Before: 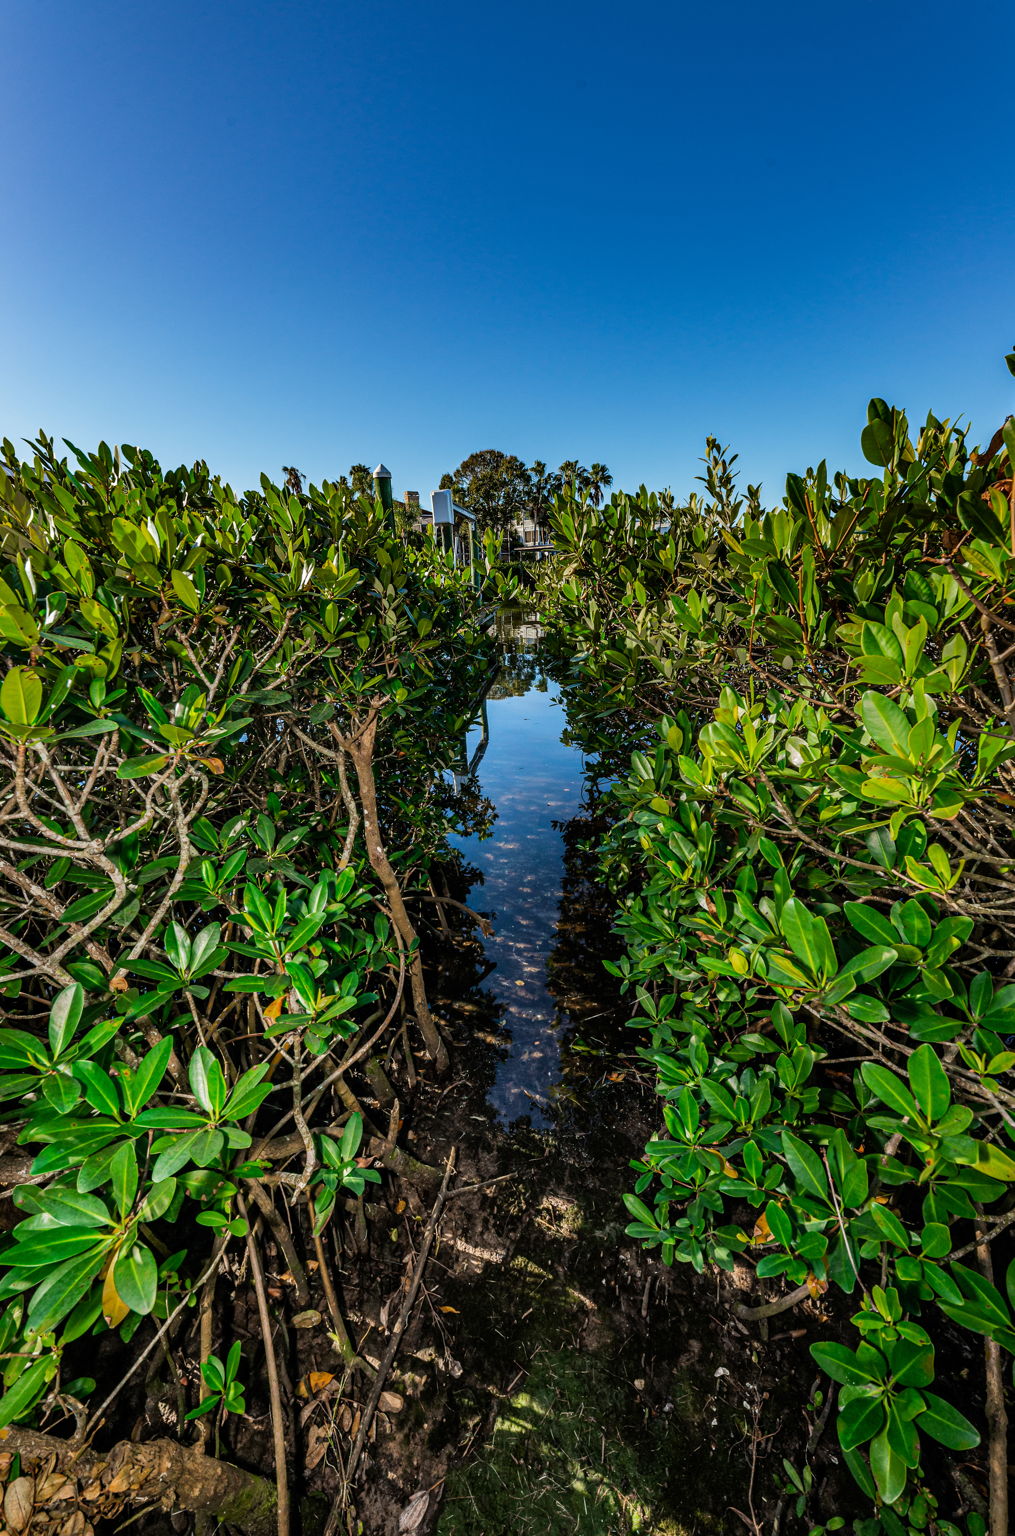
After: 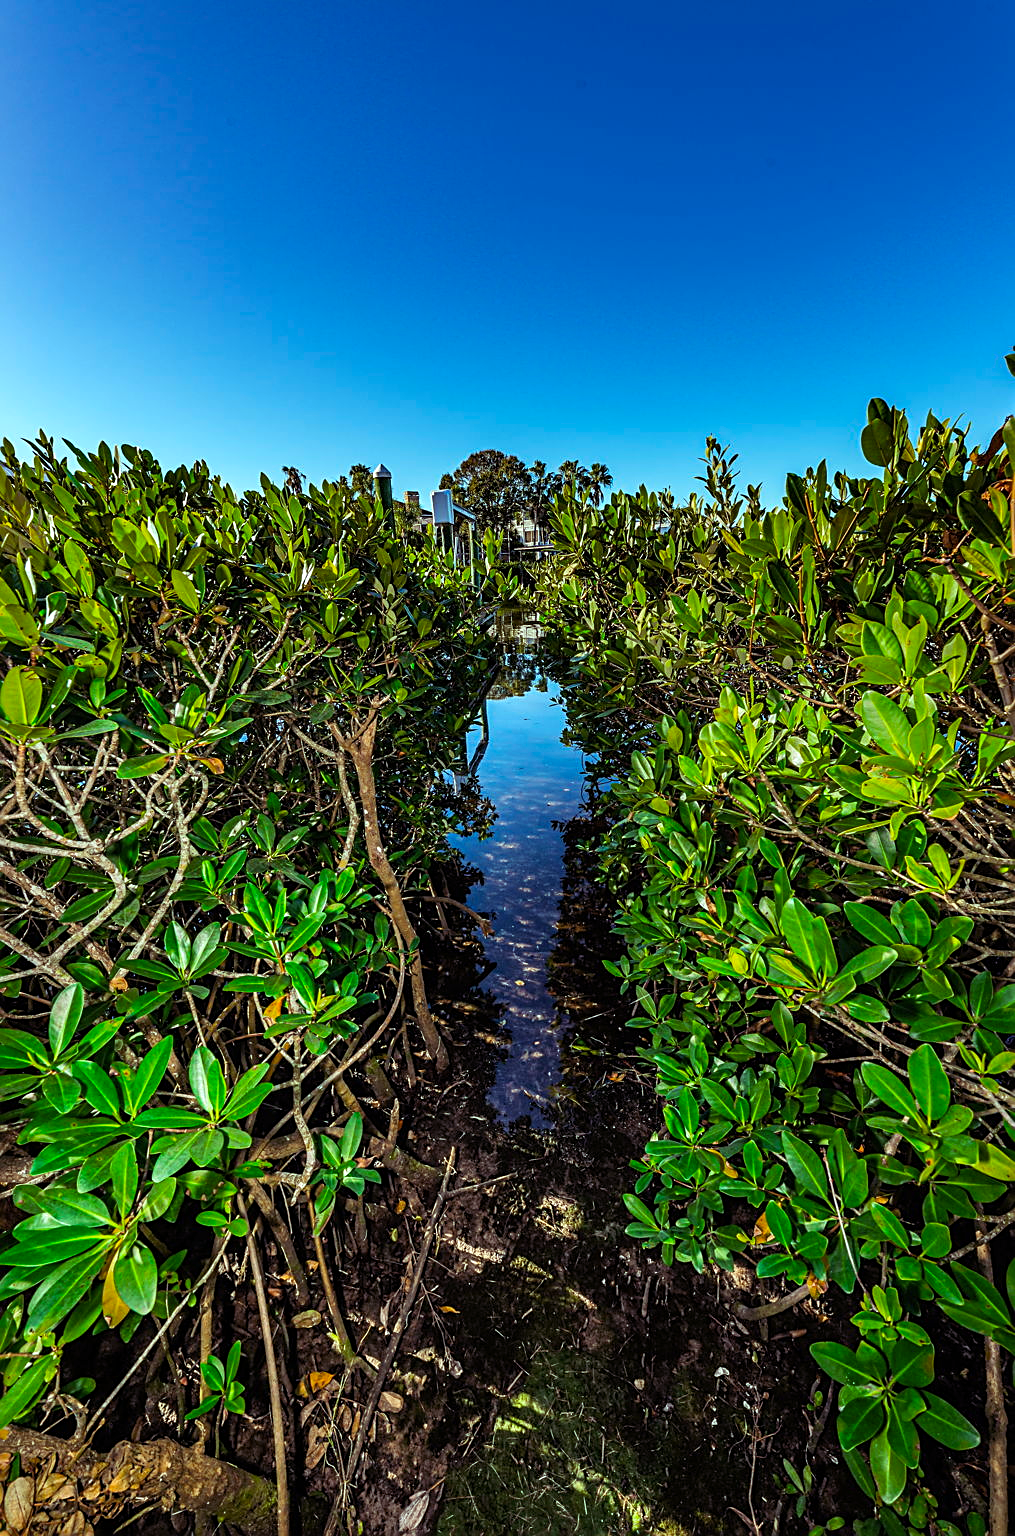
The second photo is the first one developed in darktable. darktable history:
sharpen: on, module defaults
color balance rgb: shadows lift › luminance 0.49%, shadows lift › chroma 6.83%, shadows lift › hue 300.29°, power › hue 208.98°, highlights gain › luminance 20.24%, highlights gain › chroma 2.73%, highlights gain › hue 173.85°, perceptual saturation grading › global saturation 18.05%
